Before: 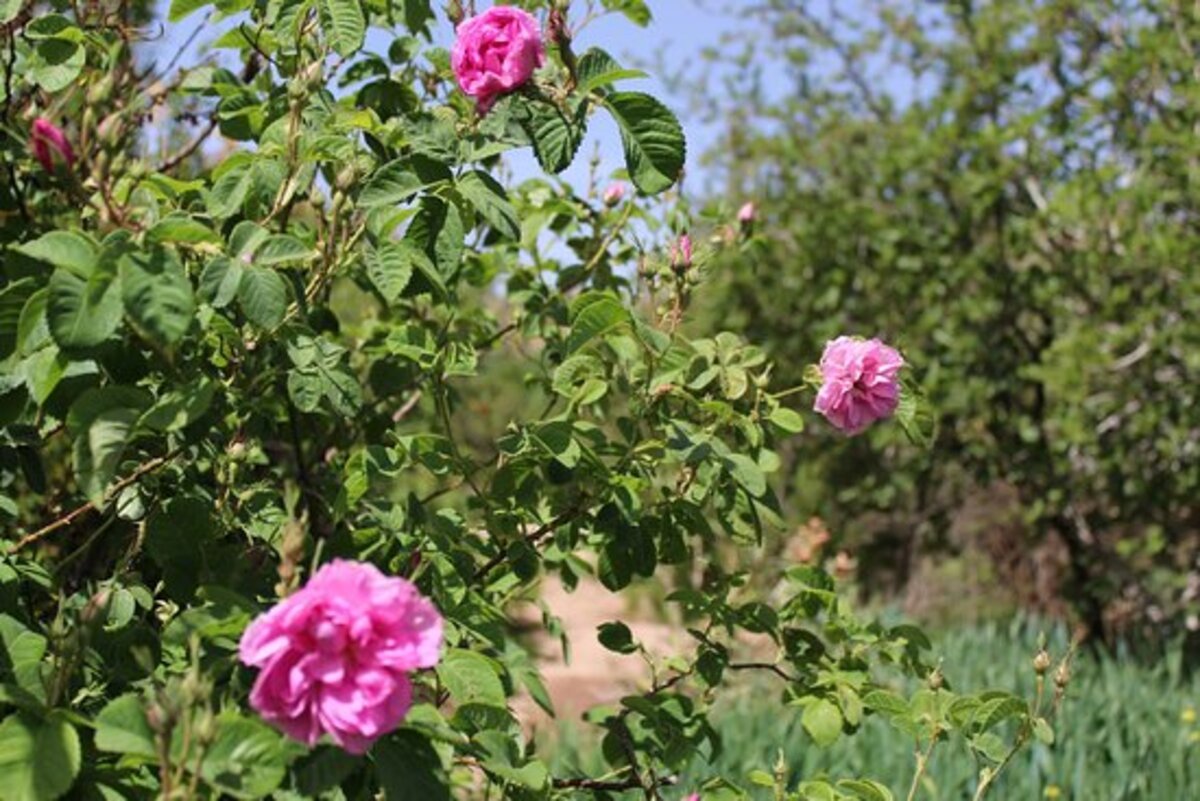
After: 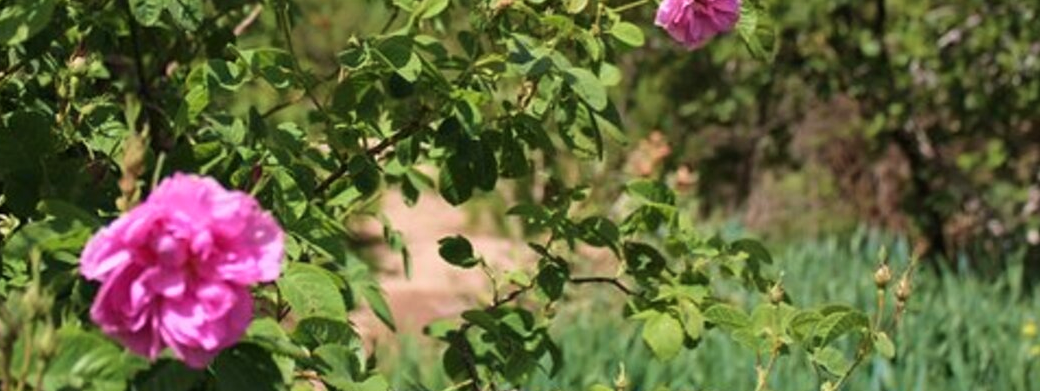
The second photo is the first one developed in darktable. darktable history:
crop and rotate: left 13.293%, top 48.211%, bottom 2.885%
velvia: on, module defaults
